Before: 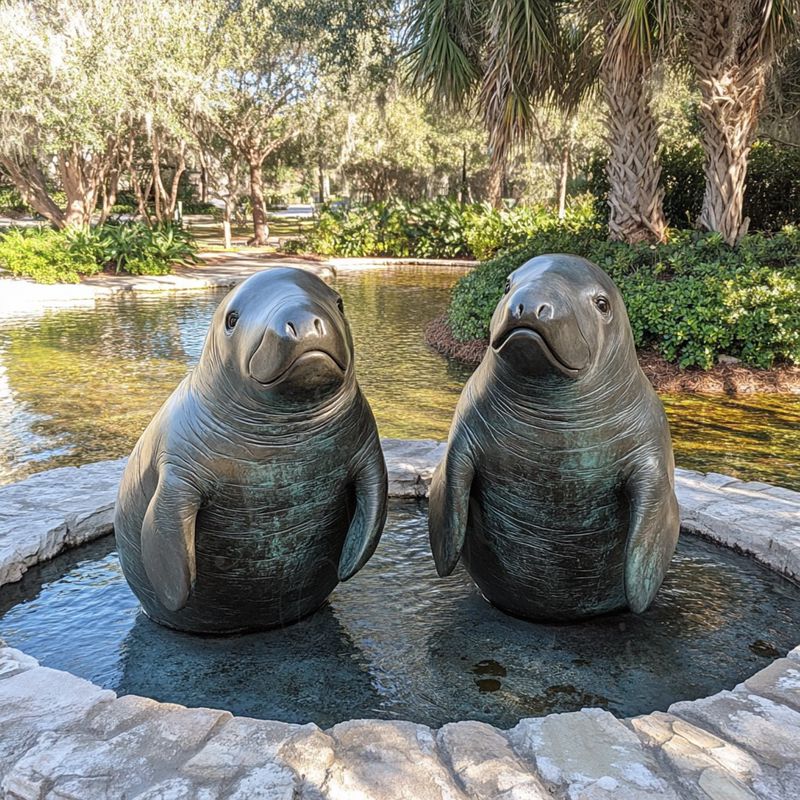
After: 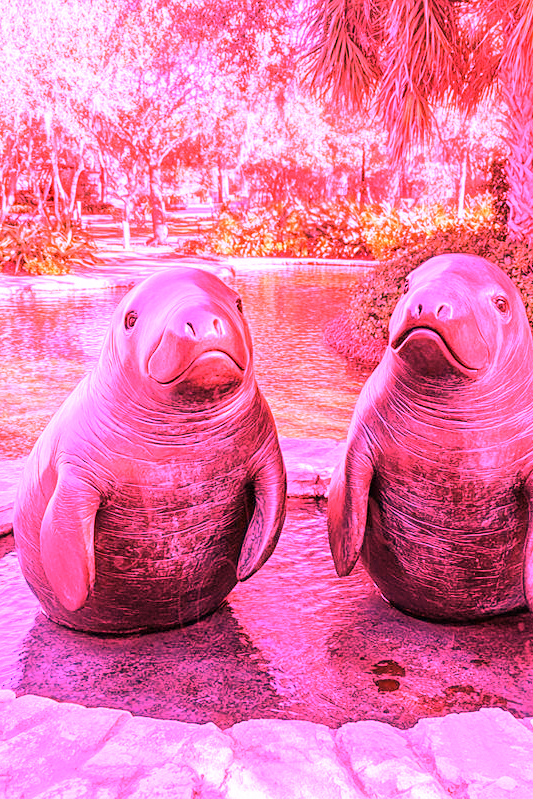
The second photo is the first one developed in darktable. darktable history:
crop and rotate: left 12.673%, right 20.66%
white balance: red 4.26, blue 1.802
